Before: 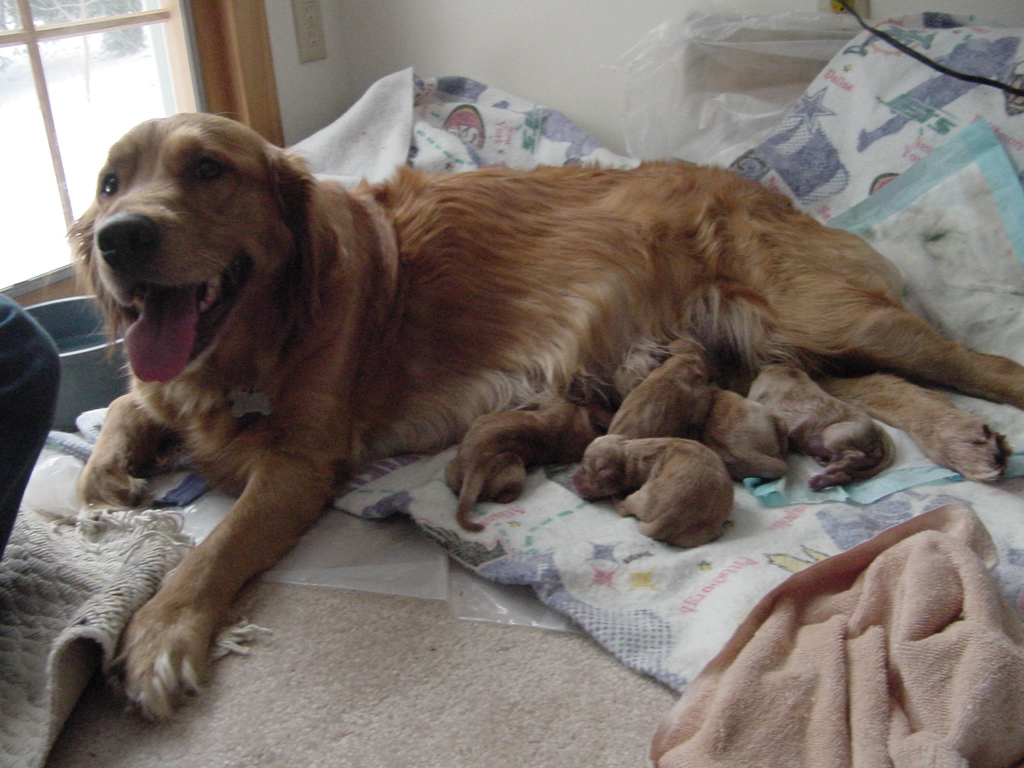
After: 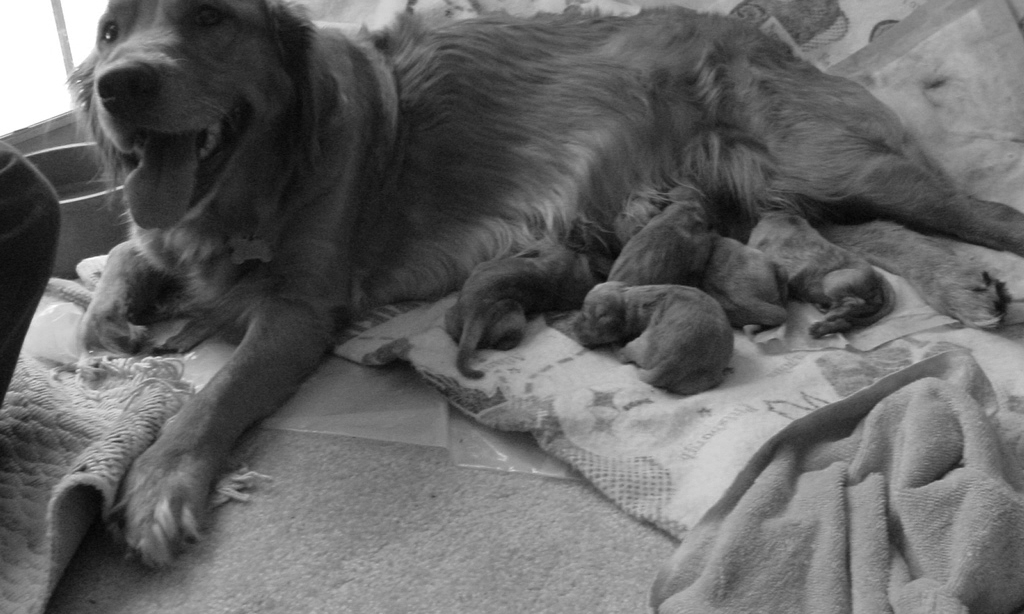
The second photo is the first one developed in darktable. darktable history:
color zones: curves: ch0 [(0.002, 0.593) (0.143, 0.417) (0.285, 0.541) (0.455, 0.289) (0.608, 0.327) (0.727, 0.283) (0.869, 0.571) (1, 0.603)]; ch1 [(0, 0) (0.143, 0) (0.286, 0) (0.429, 0) (0.571, 0) (0.714, 0) (0.857, 0)]
crop and rotate: top 19.998%
